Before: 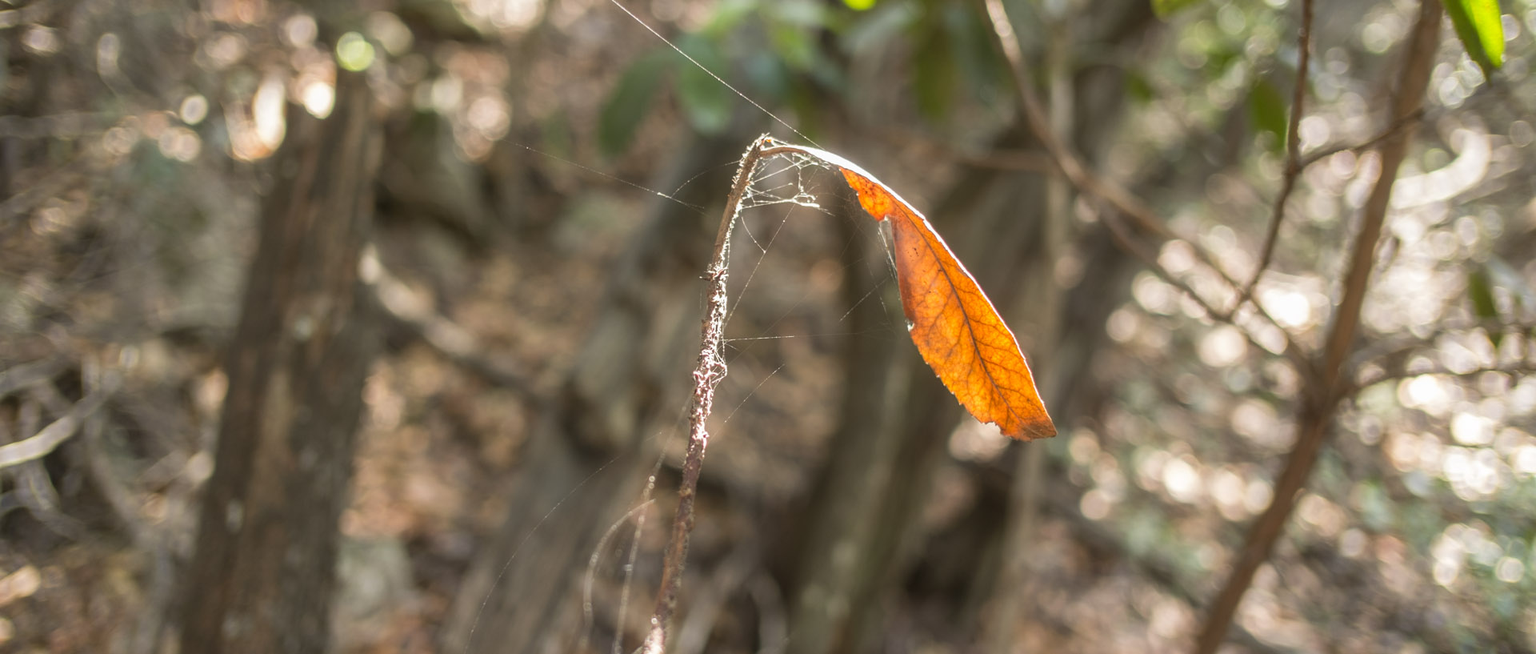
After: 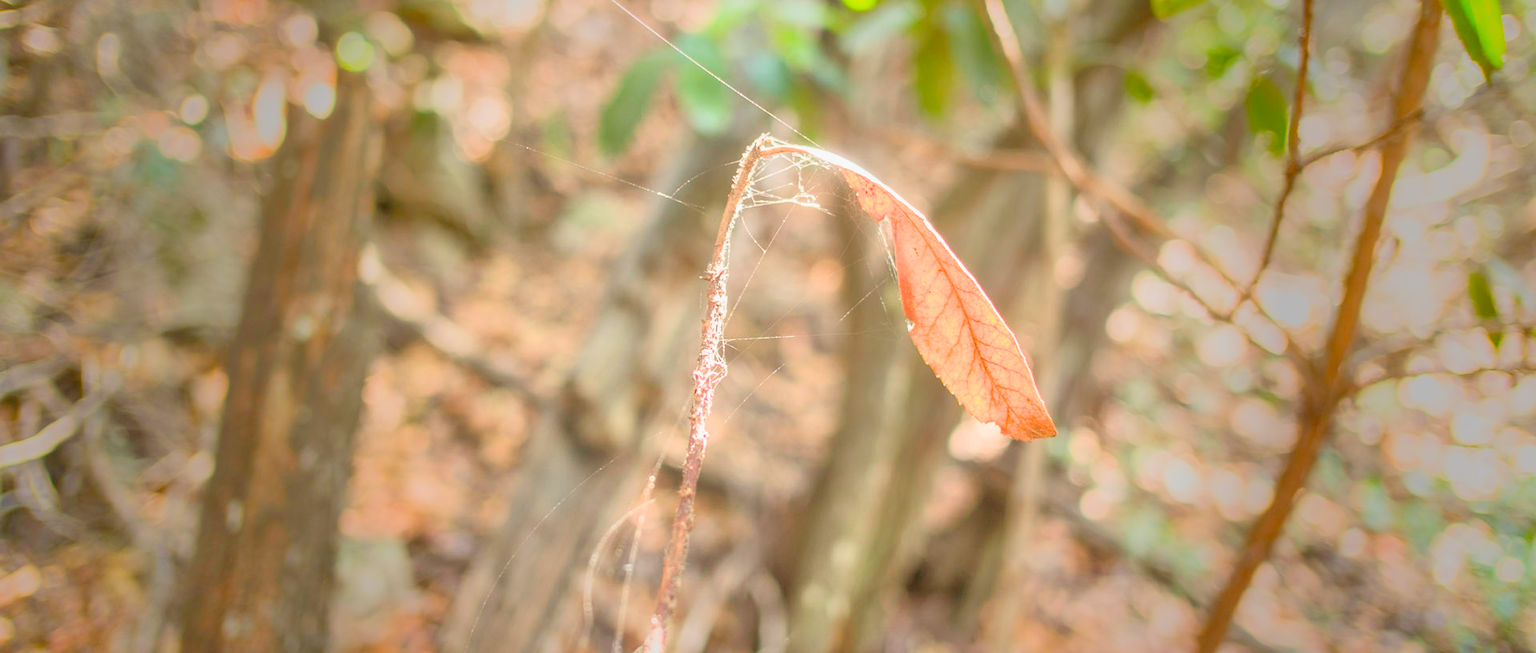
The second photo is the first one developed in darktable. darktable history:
exposure: black level correction 0, exposure 1.181 EV, compensate highlight preservation false
tone equalizer: -7 EV 0.147 EV, -6 EV 0.617 EV, -5 EV 1.12 EV, -4 EV 1.31 EV, -3 EV 1.14 EV, -2 EV 0.6 EV, -1 EV 0.162 EV
filmic rgb: black relative exposure -16 EV, white relative exposure 6.06 EV, hardness 5.24
contrast brightness saturation: contrast 0.198, brightness 0.166, saturation 0.217
vignetting: fall-off start 31.15%, fall-off radius 35.62%, saturation 0.375
